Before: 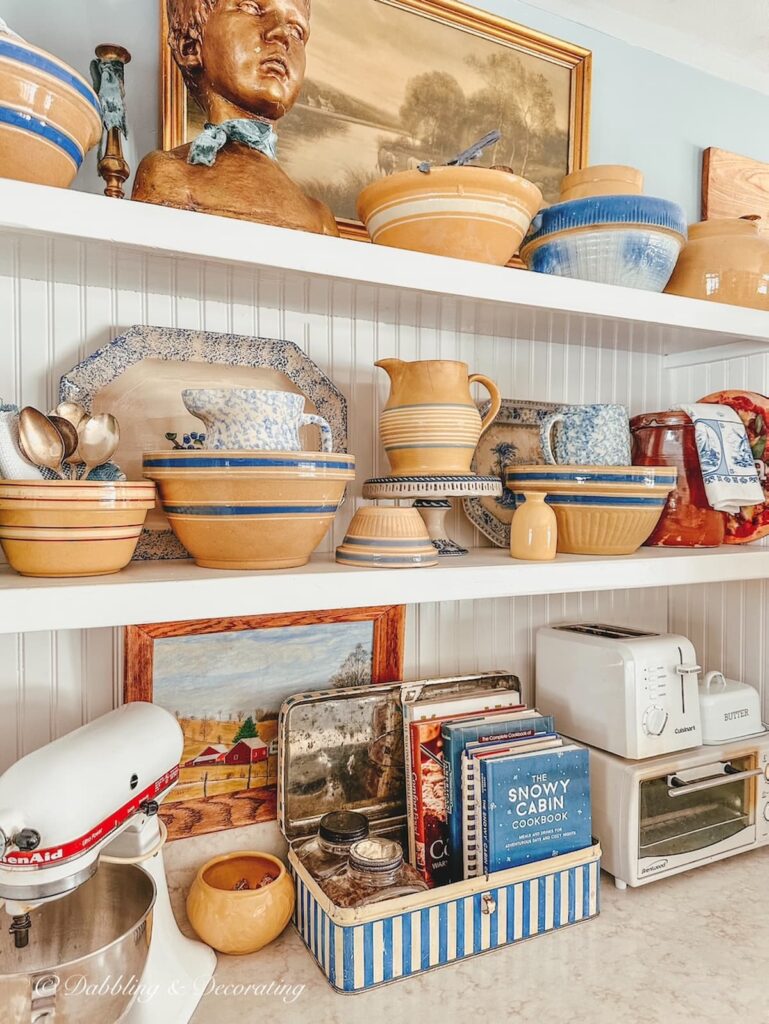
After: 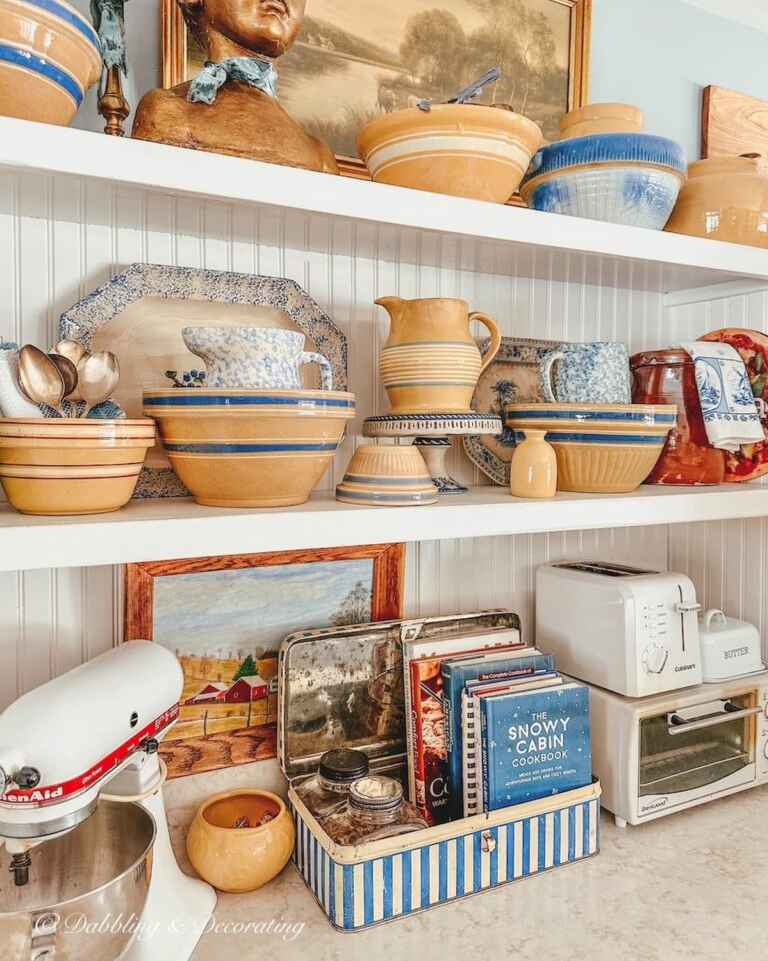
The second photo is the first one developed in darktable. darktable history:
crop and rotate: top 6.086%
